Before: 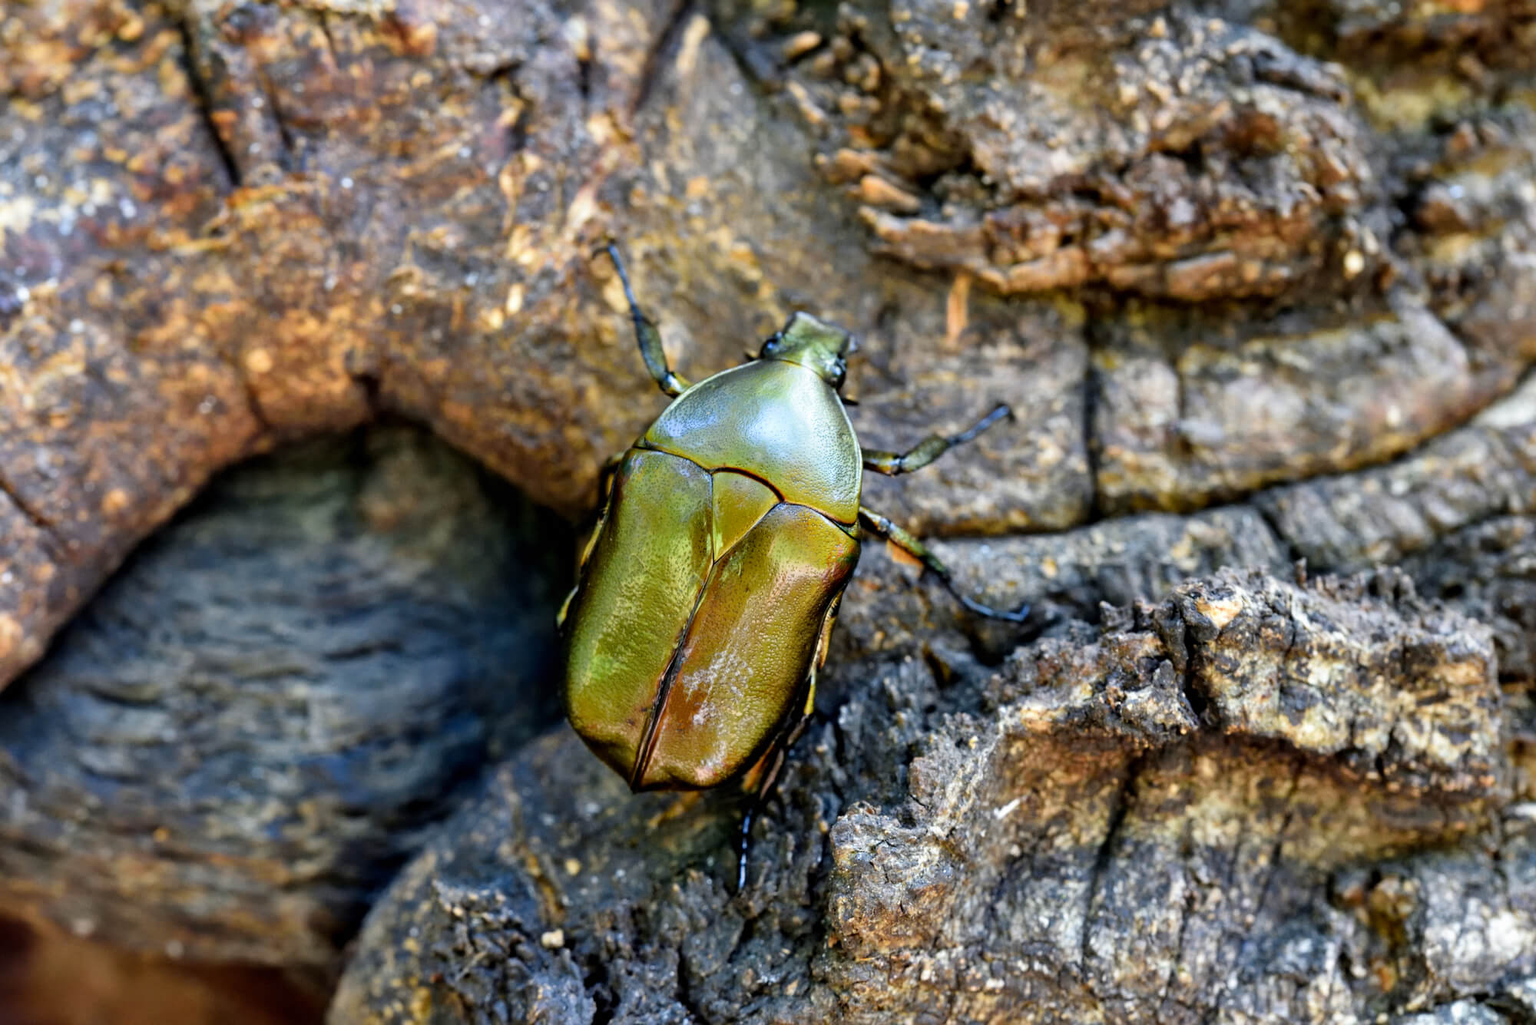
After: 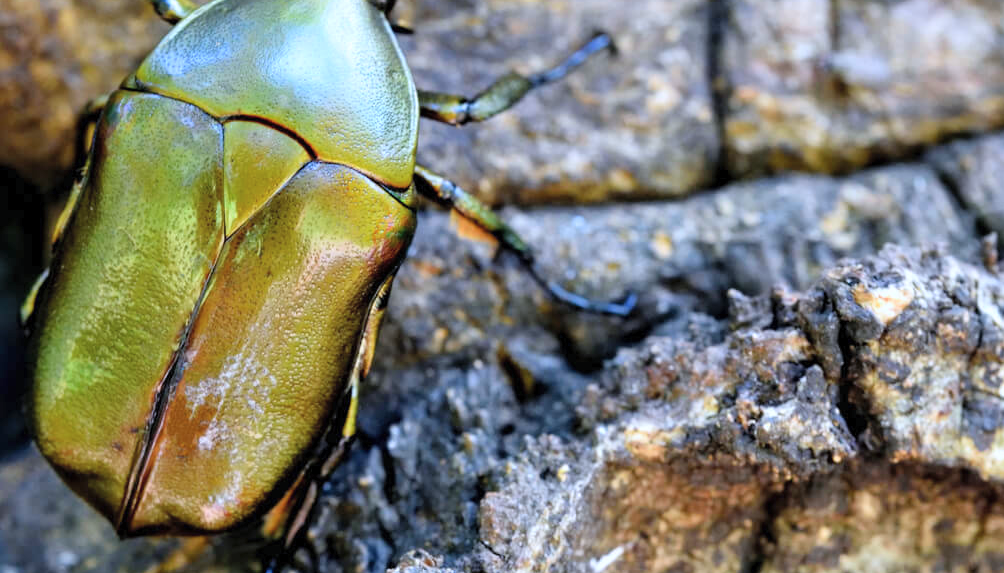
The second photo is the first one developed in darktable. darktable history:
crop: left 35.212%, top 37.056%, right 14.553%, bottom 20.01%
contrast brightness saturation: brightness 0.121
color correction: highlights a* 0.915, highlights b* 2.8, saturation 1.09
color calibration: gray › normalize channels true, illuminant custom, x 0.371, y 0.381, temperature 4282.99 K, gamut compression 0.027
